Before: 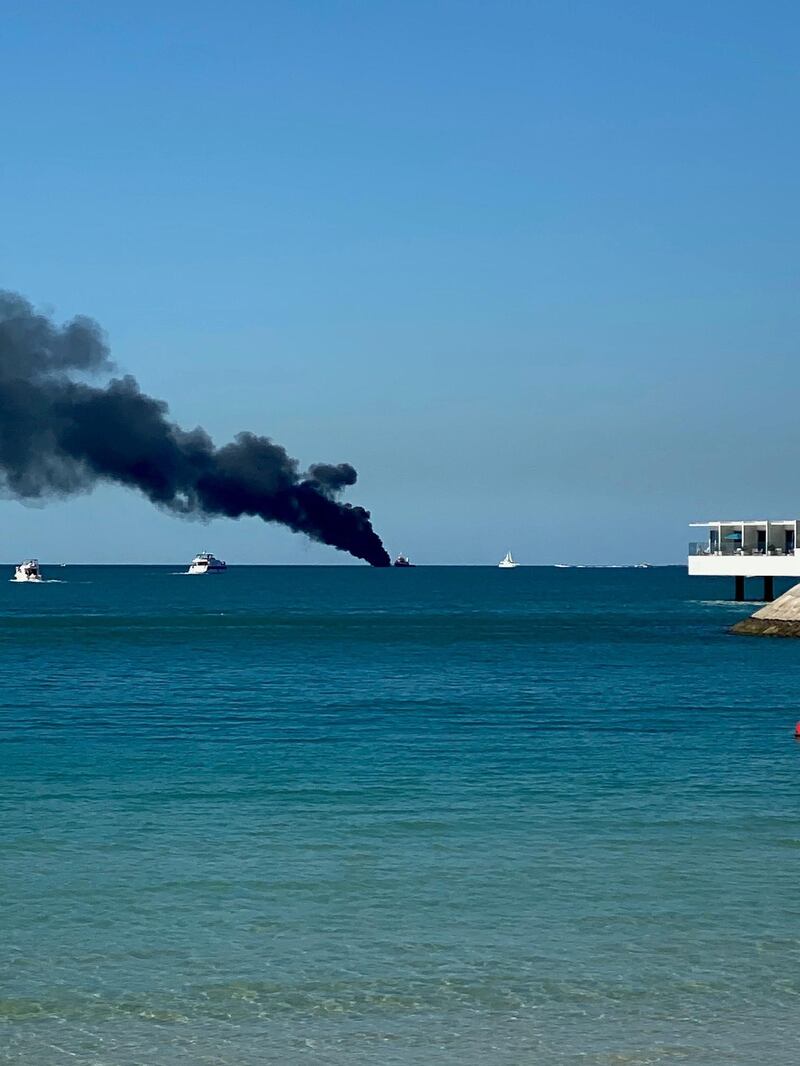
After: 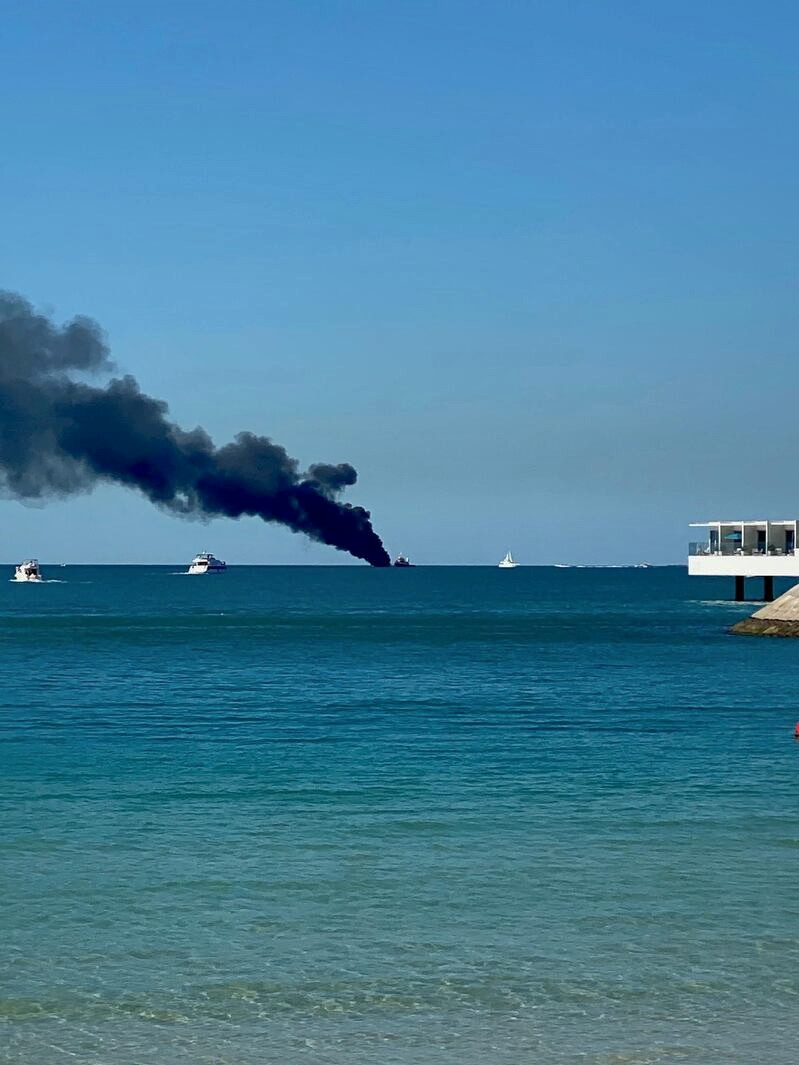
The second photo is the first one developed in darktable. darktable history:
shadows and highlights: on, module defaults
crop: left 0.089%
local contrast: mode bilateral grid, contrast 21, coarseness 51, detail 119%, midtone range 0.2
